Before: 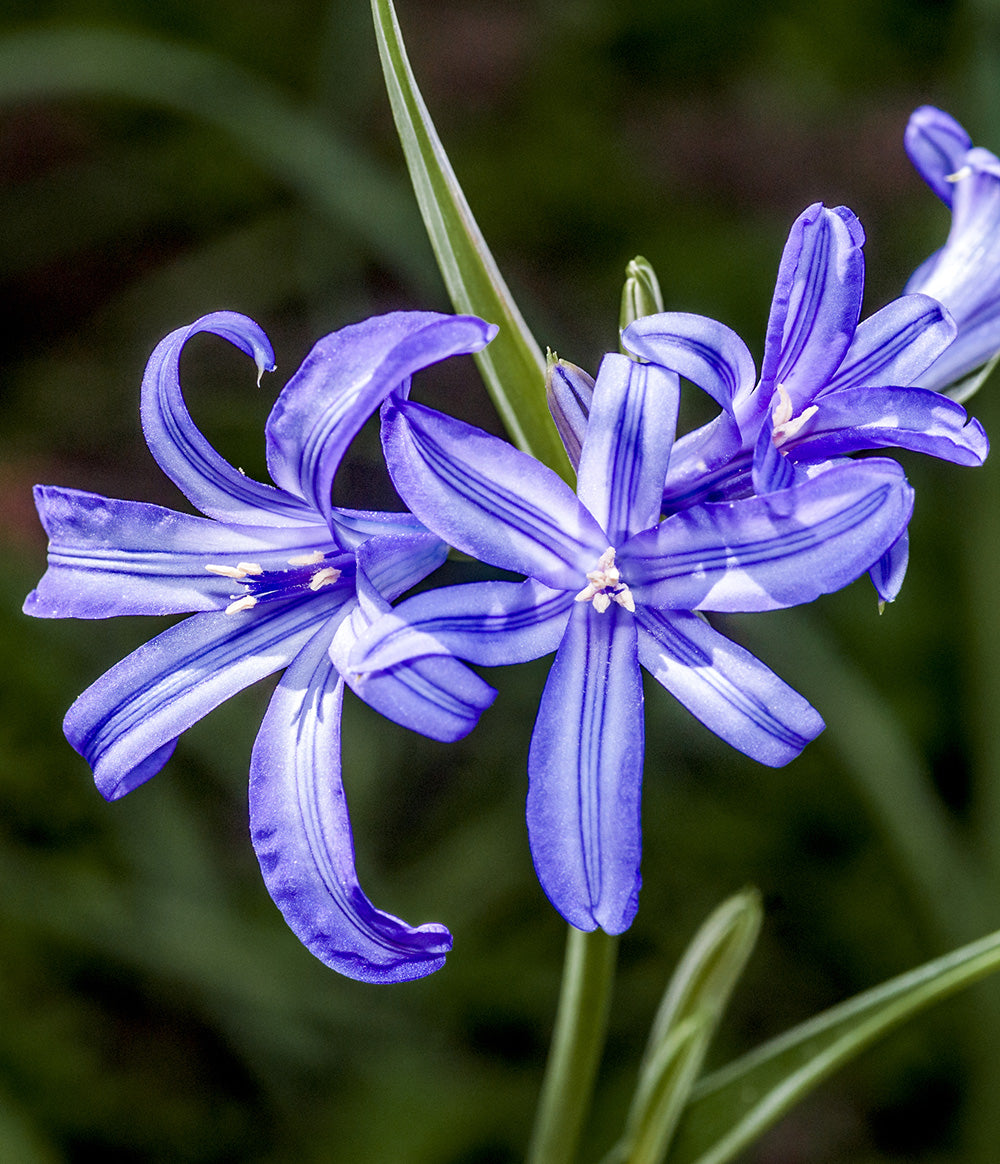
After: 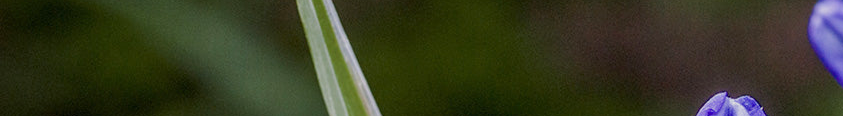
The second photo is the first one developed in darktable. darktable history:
tone equalizer: -8 EV 0.25 EV, -7 EV 0.417 EV, -6 EV 0.417 EV, -5 EV 0.25 EV, -3 EV -0.25 EV, -2 EV -0.417 EV, -1 EV -0.417 EV, +0 EV -0.25 EV, edges refinement/feathering 500, mask exposure compensation -1.57 EV, preserve details guided filter
crop and rotate: left 9.644%, top 9.491%, right 6.021%, bottom 80.509%
